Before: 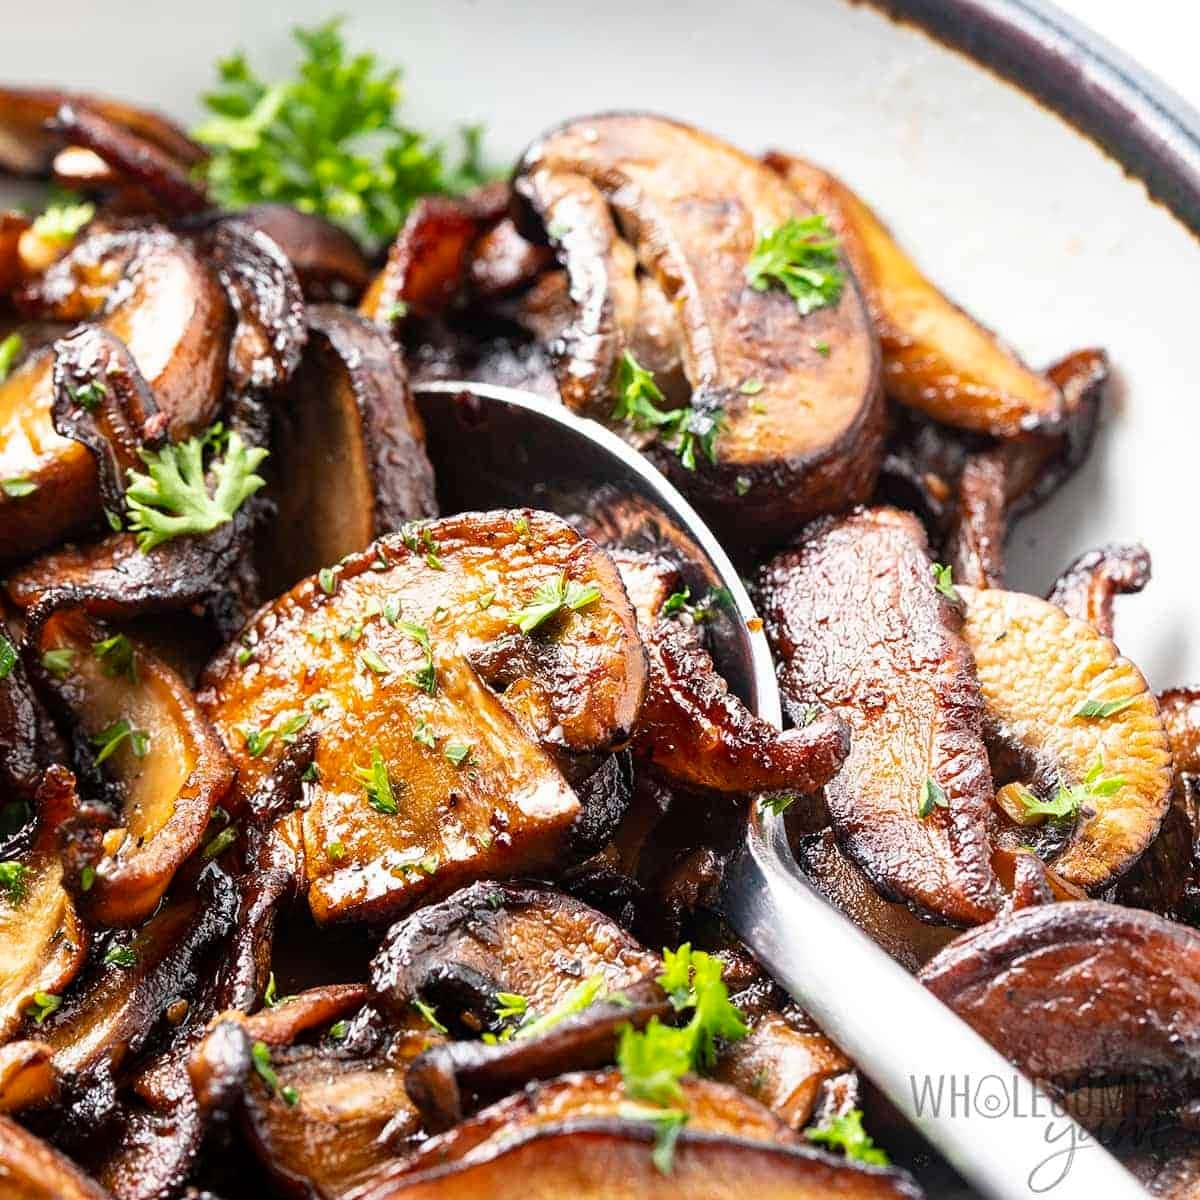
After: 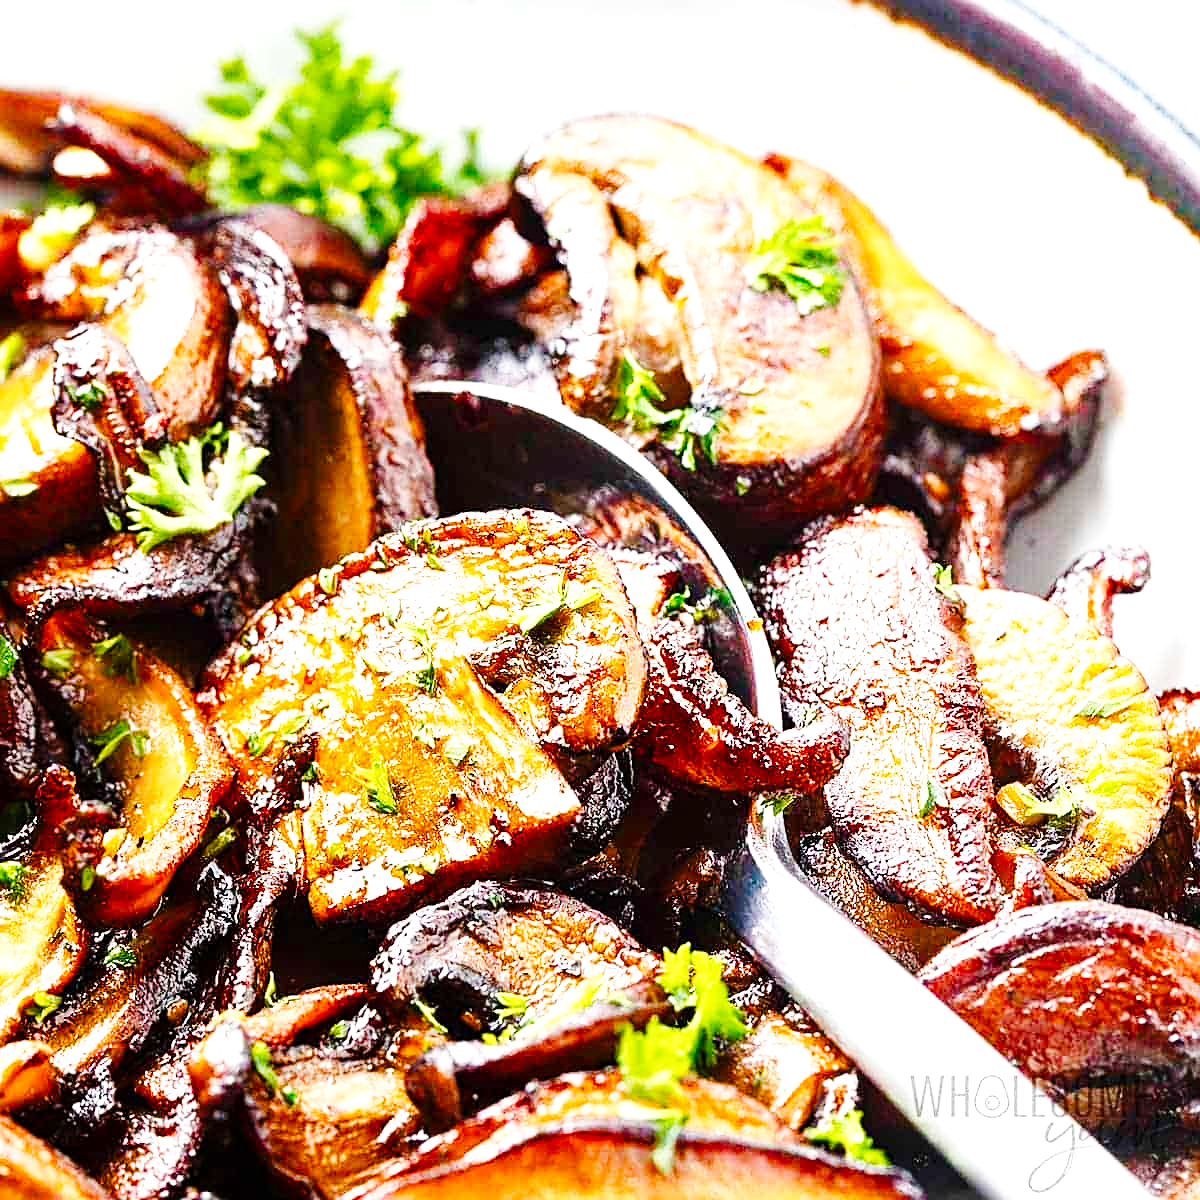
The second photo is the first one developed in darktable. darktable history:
sharpen: on, module defaults
exposure: black level correction 0, exposure 0.592 EV, compensate exposure bias true, compensate highlight preservation false
base curve: curves: ch0 [(0, 0) (0.032, 0.025) (0.121, 0.166) (0.206, 0.329) (0.605, 0.79) (1, 1)], preserve colors none
color balance rgb: perceptual saturation grading › global saturation 26.434%, perceptual saturation grading › highlights -27.934%, perceptual saturation grading › mid-tones 15.125%, perceptual saturation grading › shadows 34.296%, global vibrance 20%
